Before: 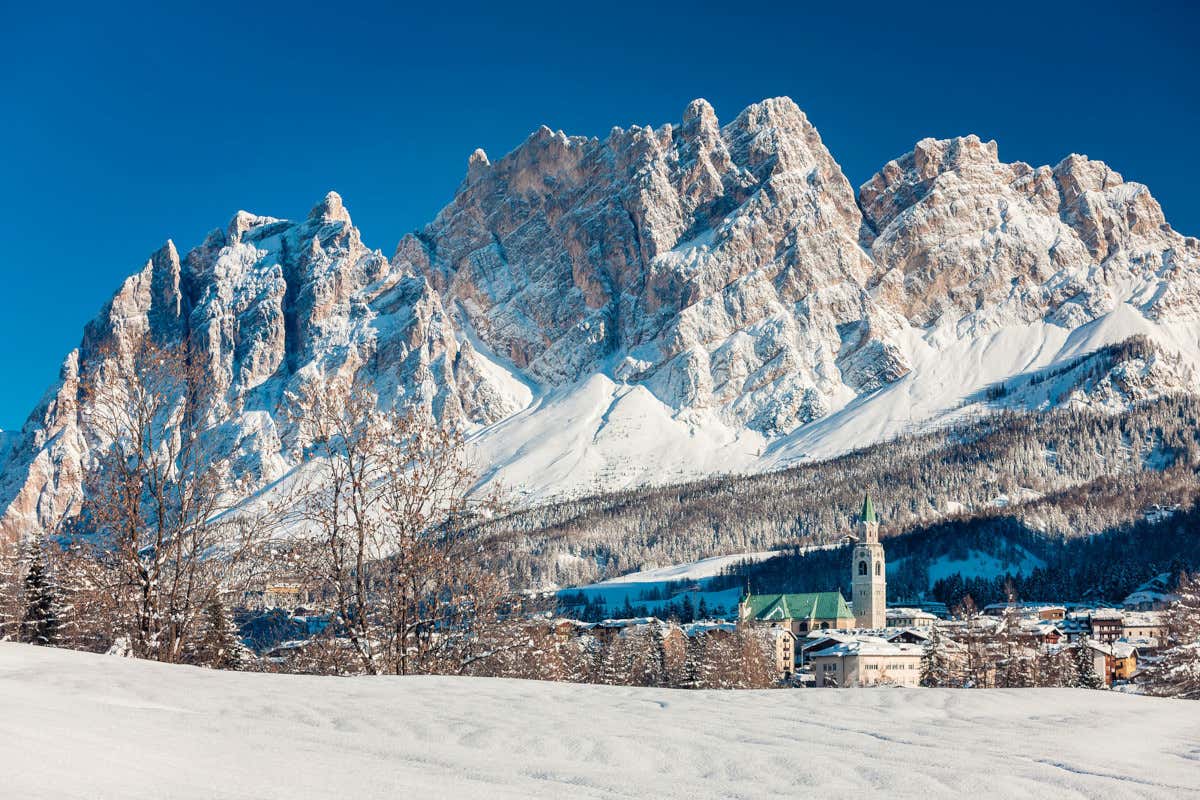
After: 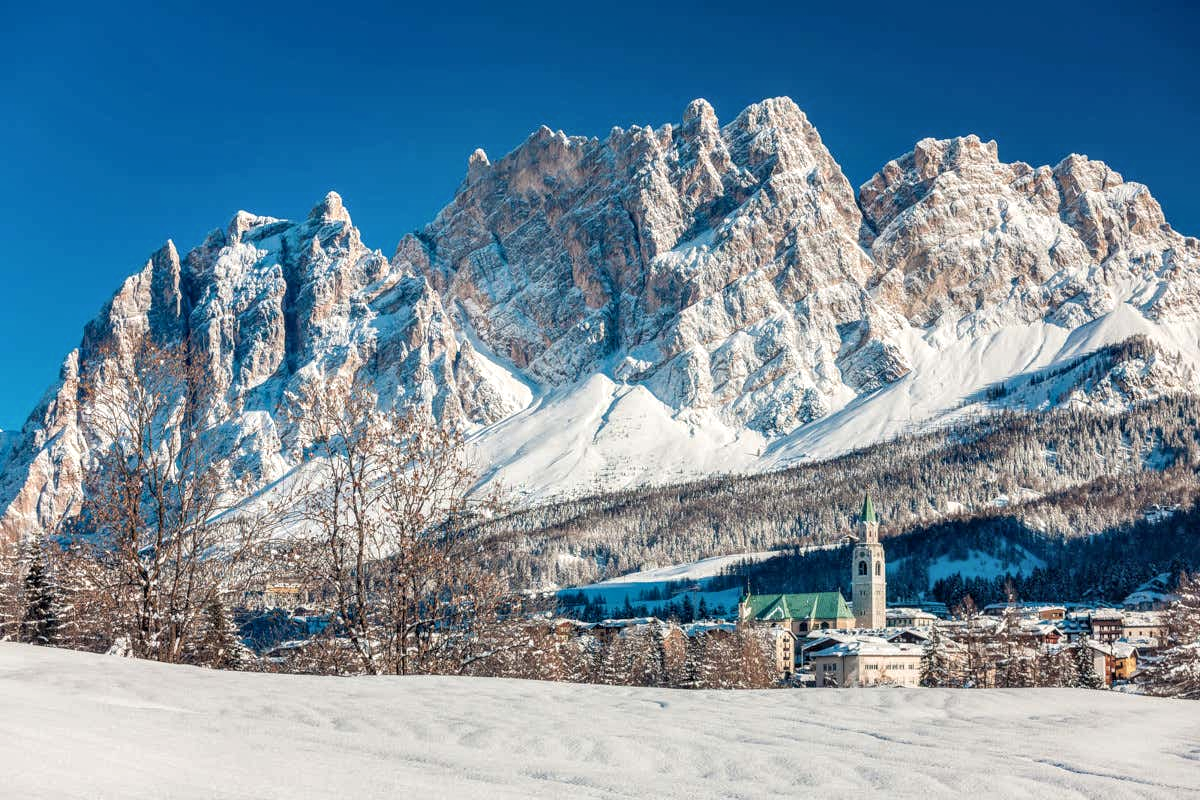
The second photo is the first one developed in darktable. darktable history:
local contrast: on, module defaults
shadows and highlights: shadows 12, white point adjustment 1.2, highlights -0.36, soften with gaussian
